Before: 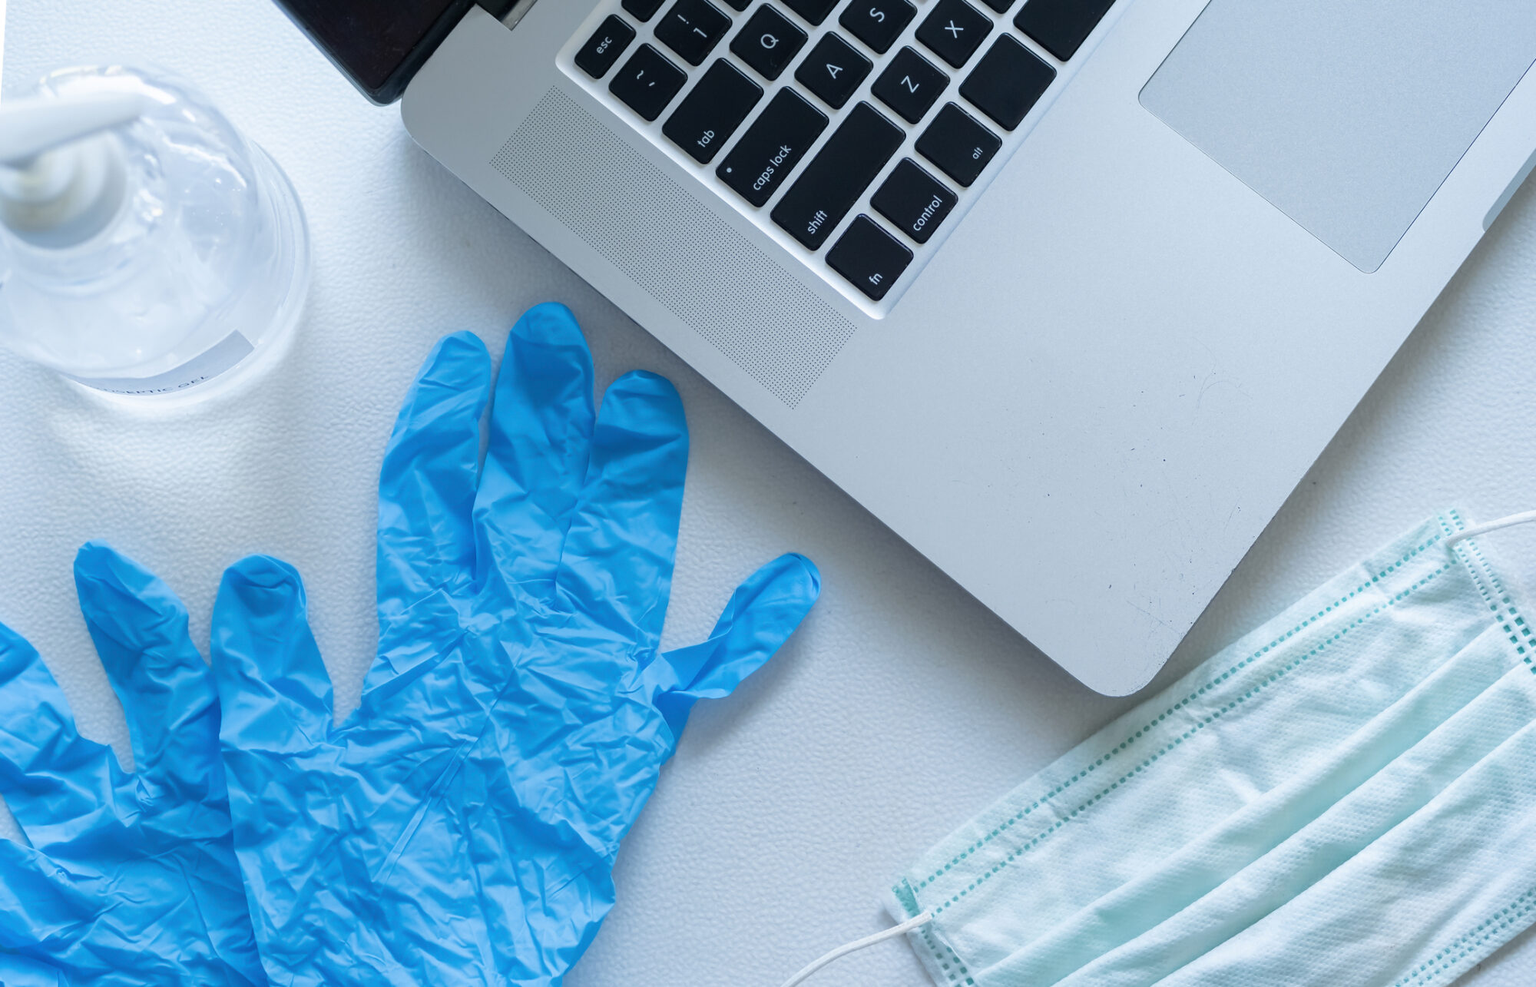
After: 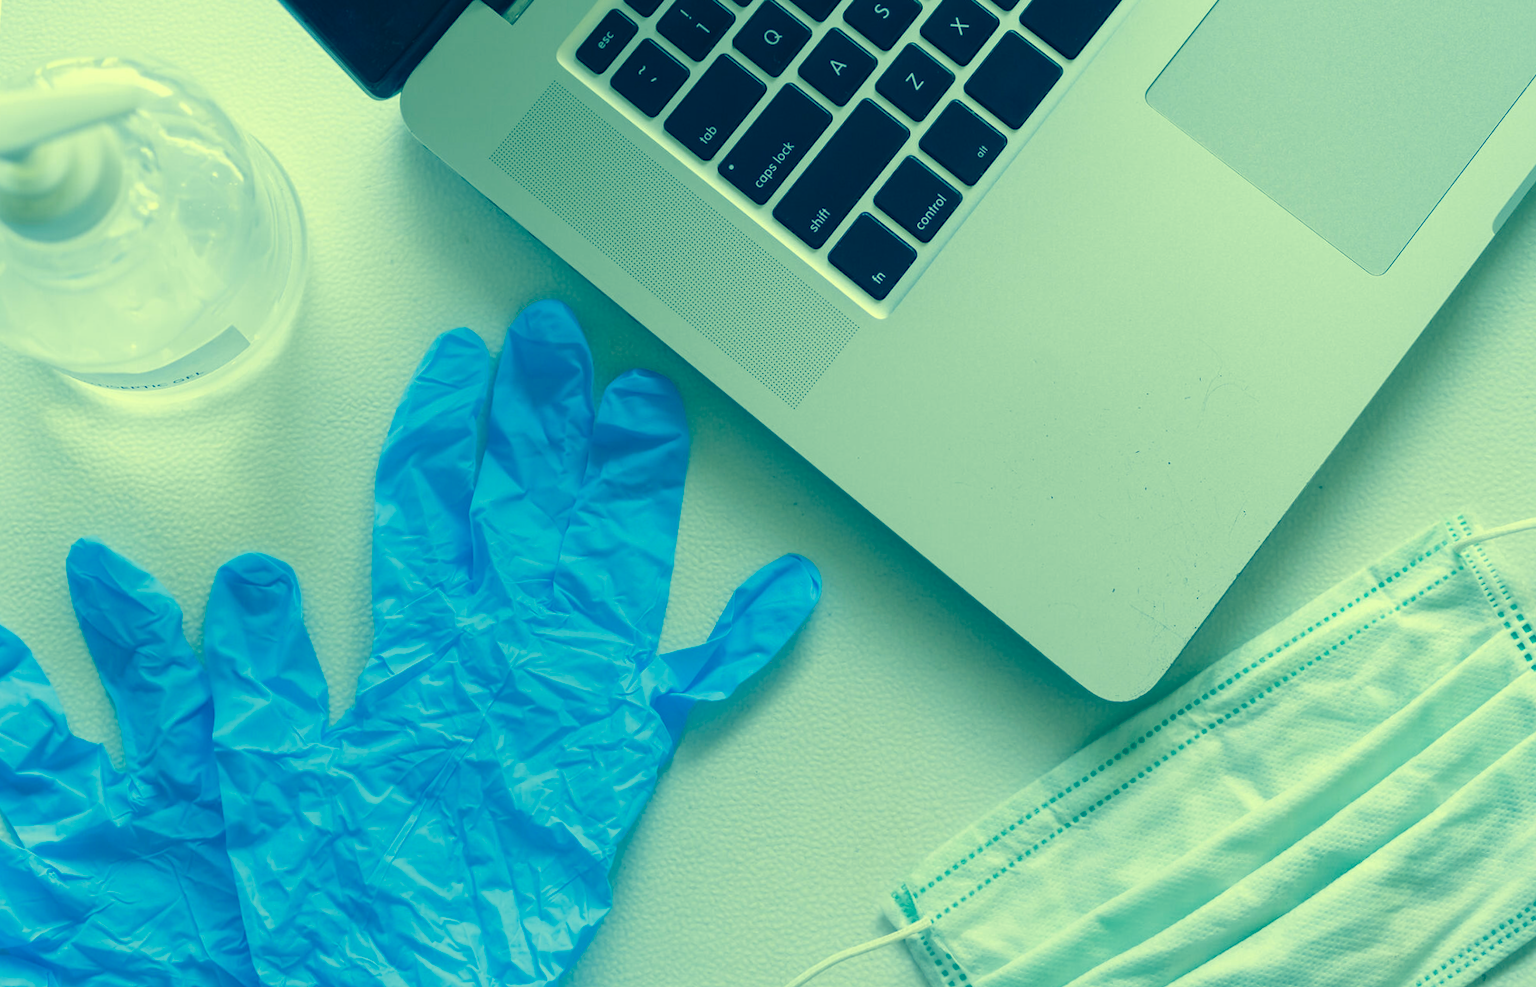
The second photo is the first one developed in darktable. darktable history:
color correction: highlights a* -15.86, highlights b* 39.77, shadows a* -39.95, shadows b* -26.02
crop and rotate: angle -0.373°
